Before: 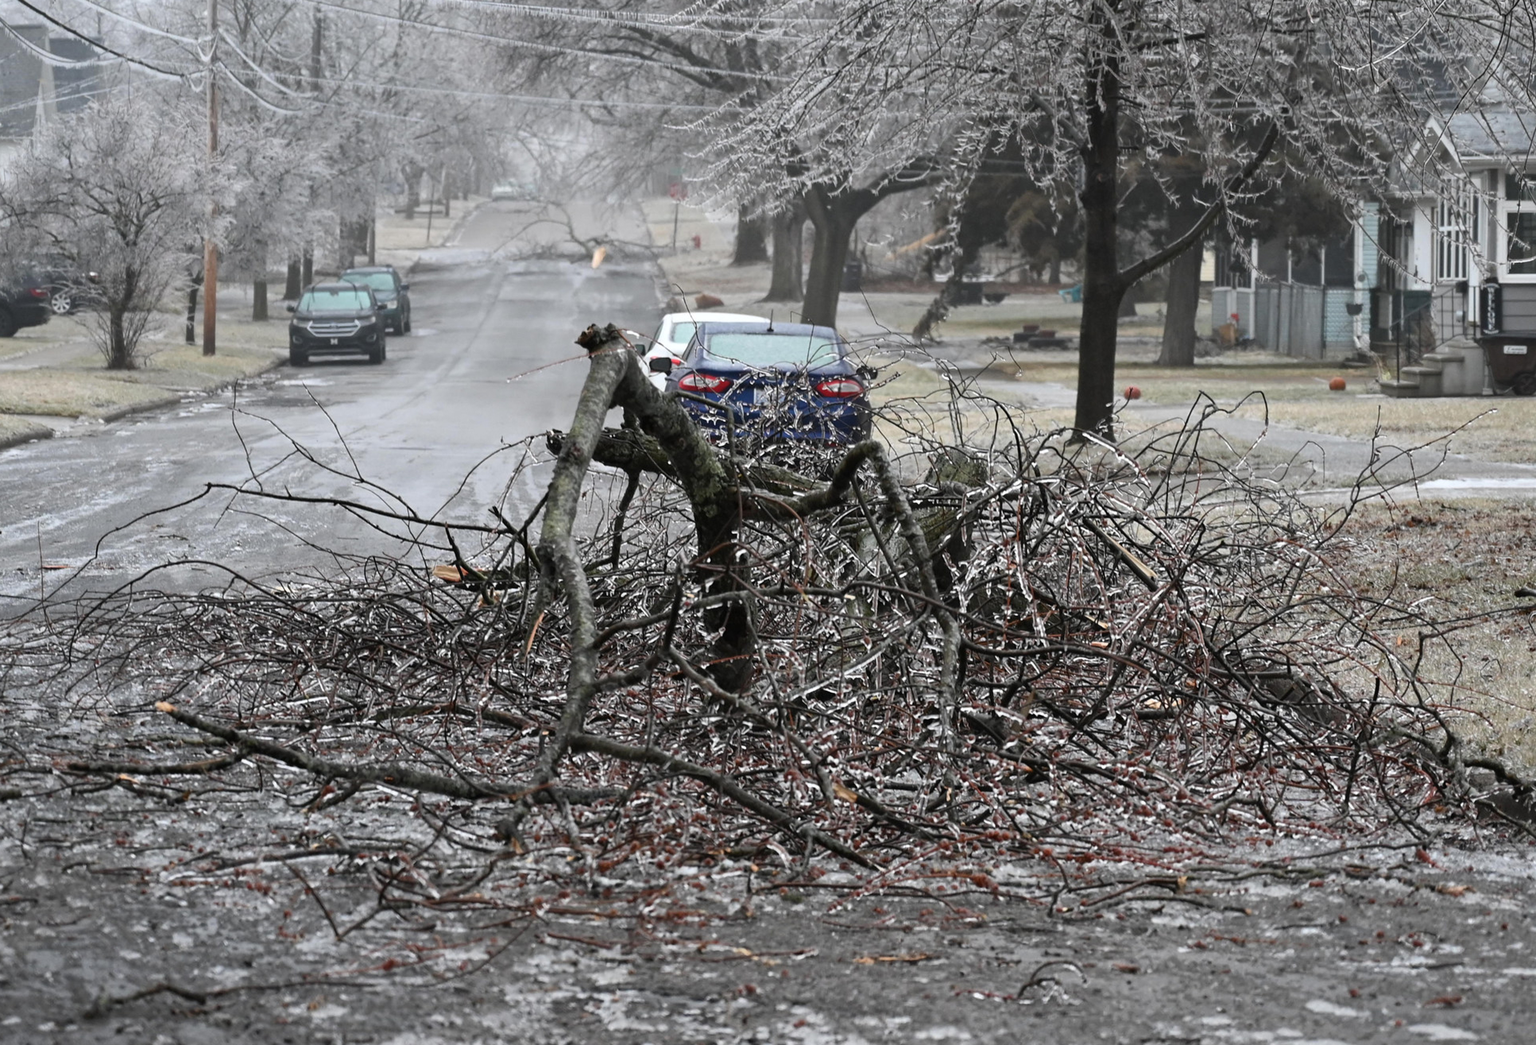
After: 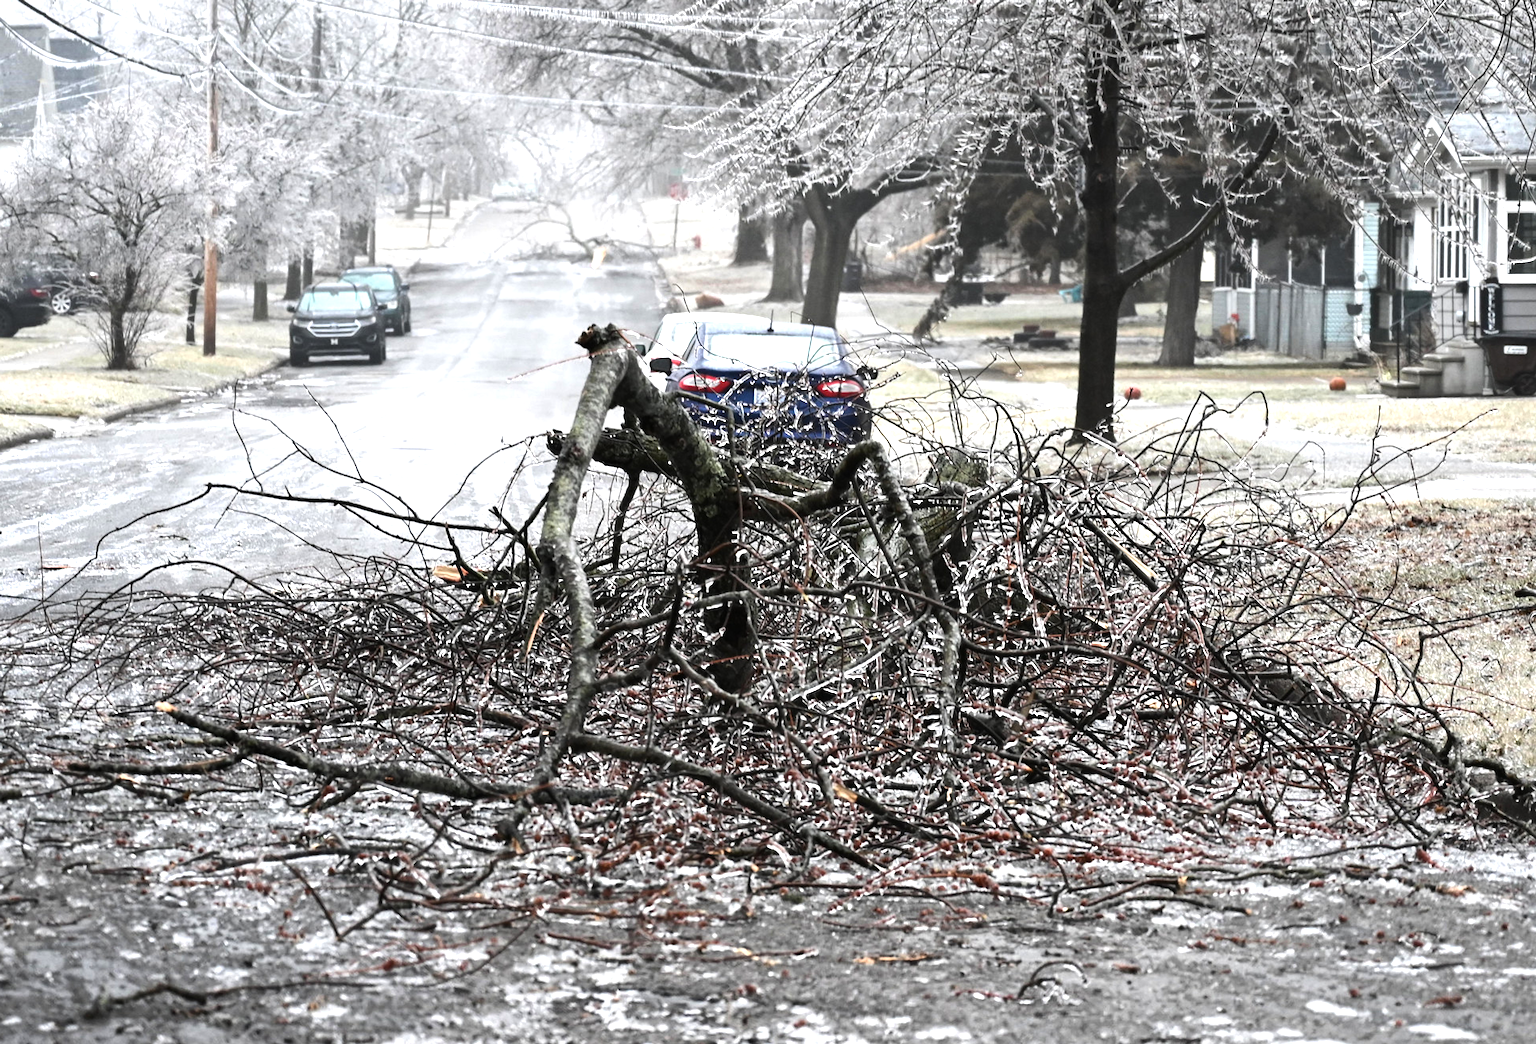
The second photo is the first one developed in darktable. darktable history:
tone equalizer: -8 EV -0.75 EV, -7 EV -0.7 EV, -6 EV -0.6 EV, -5 EV -0.4 EV, -3 EV 0.4 EV, -2 EV 0.6 EV, -1 EV 0.7 EV, +0 EV 0.75 EV, edges refinement/feathering 500, mask exposure compensation -1.57 EV, preserve details no
exposure: exposure 0.515 EV, compensate highlight preservation false
